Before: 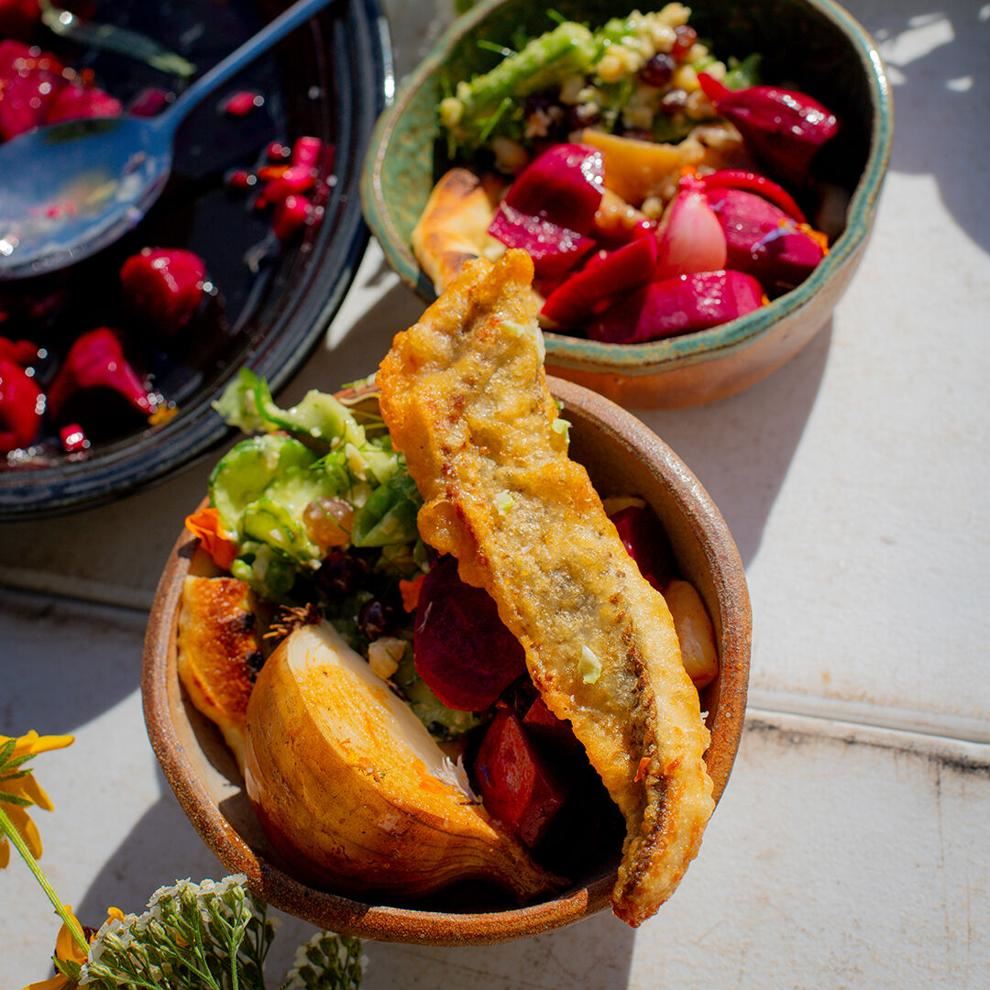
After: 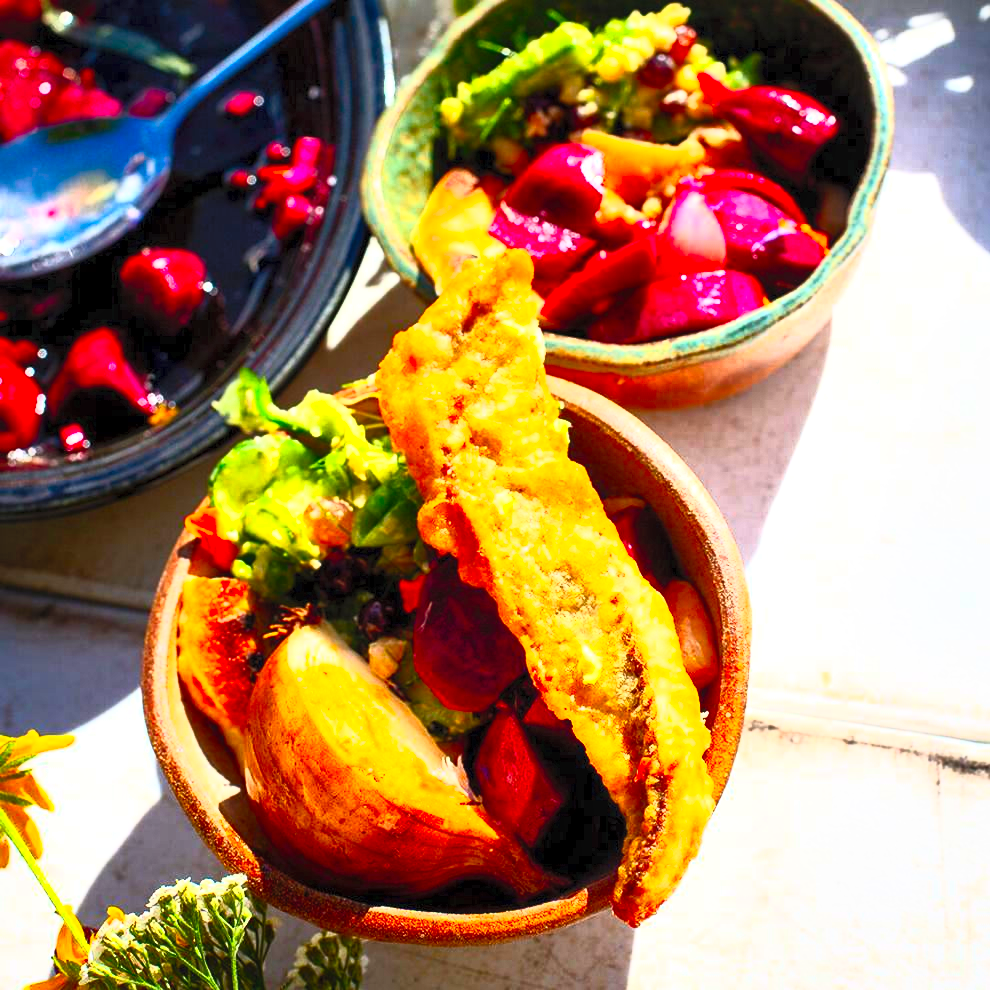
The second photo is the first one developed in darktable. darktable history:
local contrast: mode bilateral grid, contrast 20, coarseness 49, detail 150%, midtone range 0.2
contrast brightness saturation: contrast 0.993, brightness 0.982, saturation 0.987
